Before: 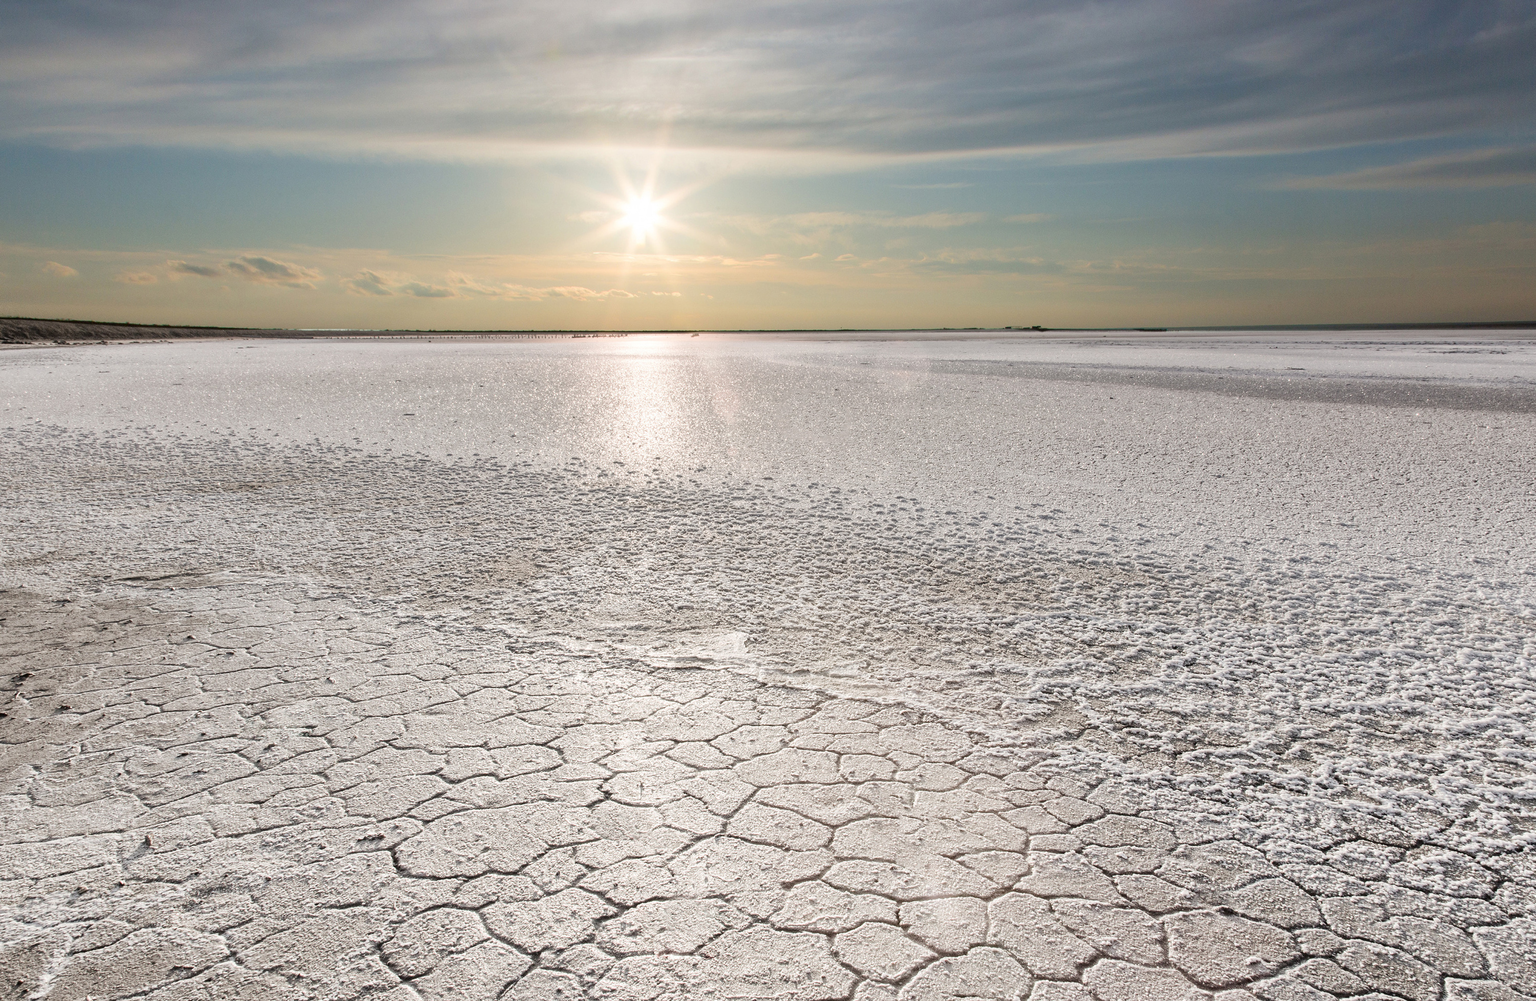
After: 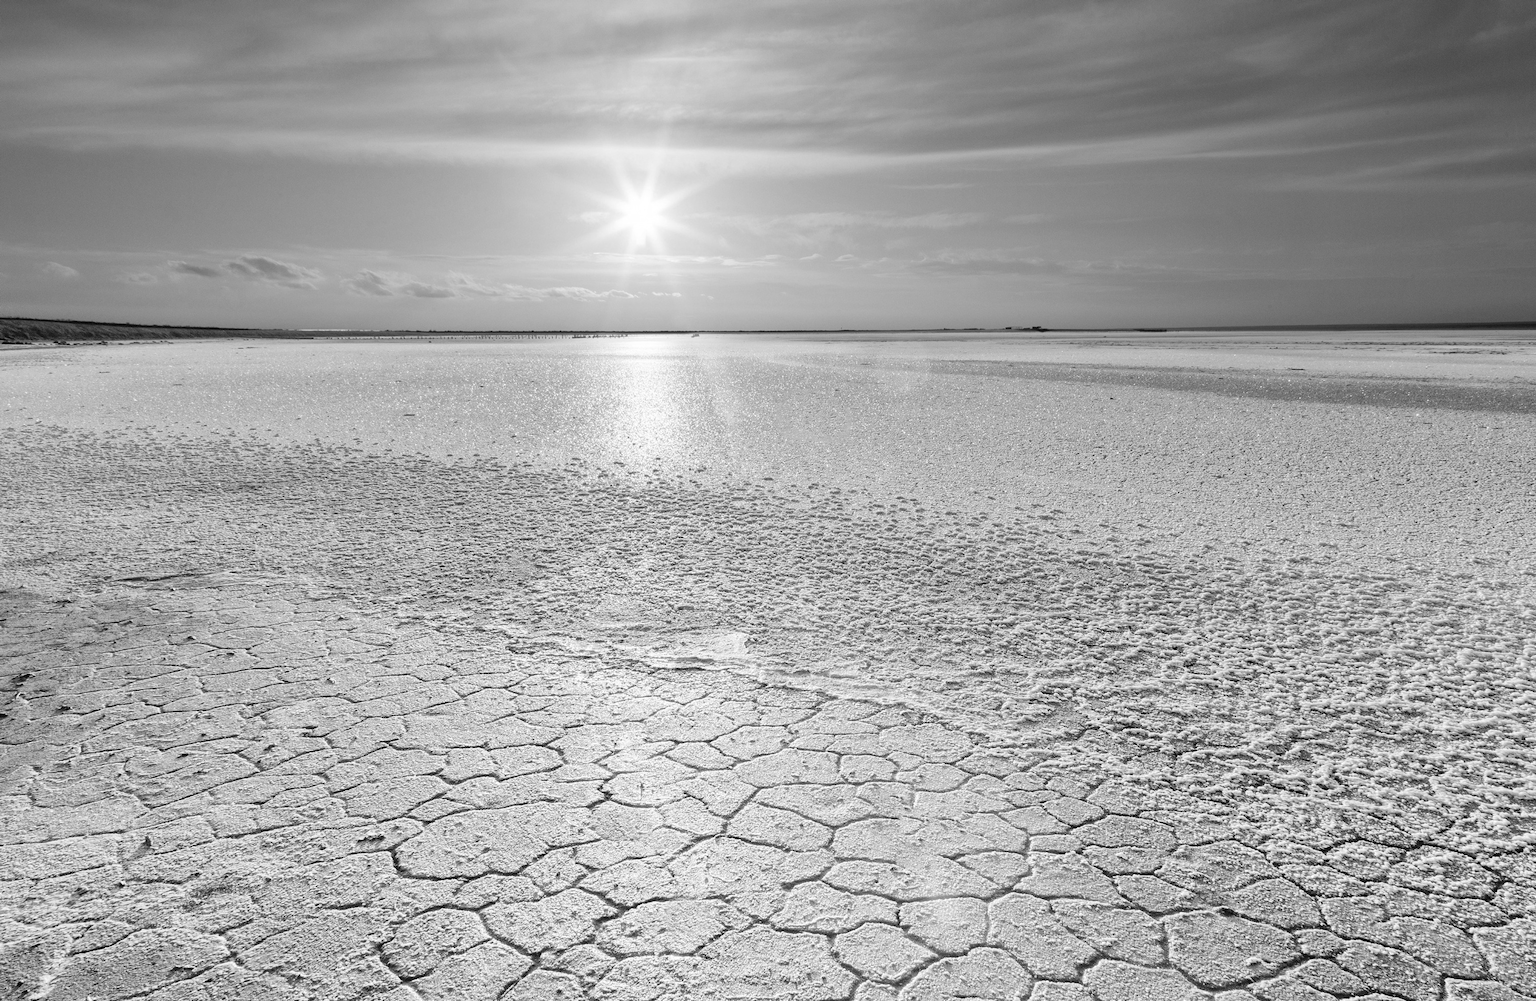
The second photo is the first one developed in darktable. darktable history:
monochrome: on, module defaults
contrast brightness saturation: brightness -0.02, saturation 0.35
